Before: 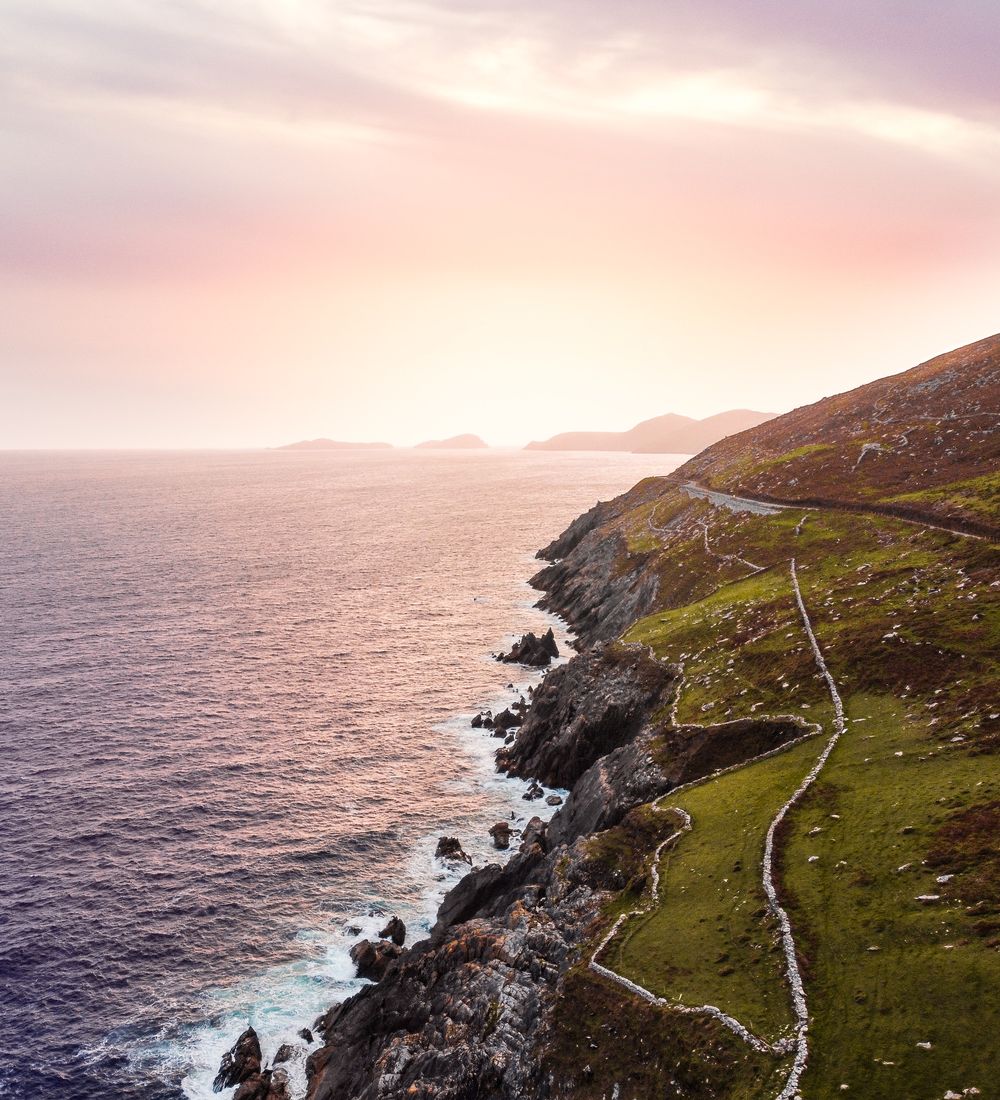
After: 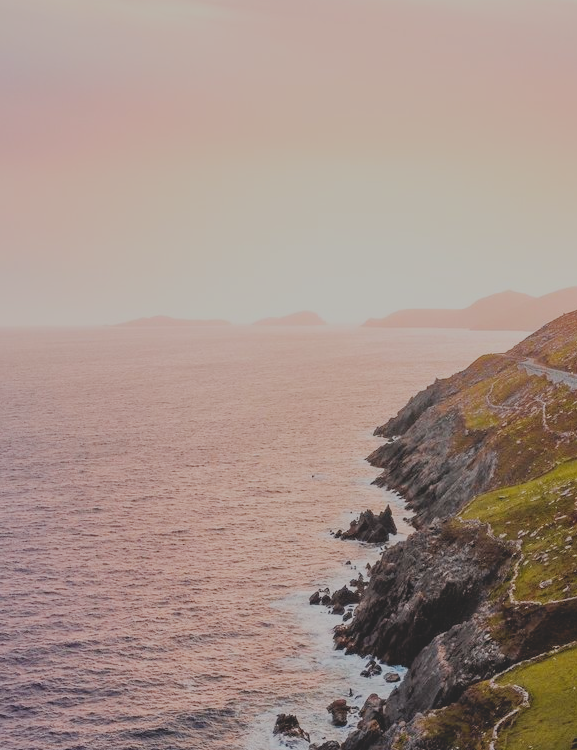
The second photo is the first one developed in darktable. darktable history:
exposure: compensate highlight preservation false
crop: left 16.202%, top 11.208%, right 26.045%, bottom 20.557%
filmic rgb: black relative exposure -7.65 EV, white relative exposure 4.56 EV, hardness 3.61
contrast brightness saturation: contrast -0.28
